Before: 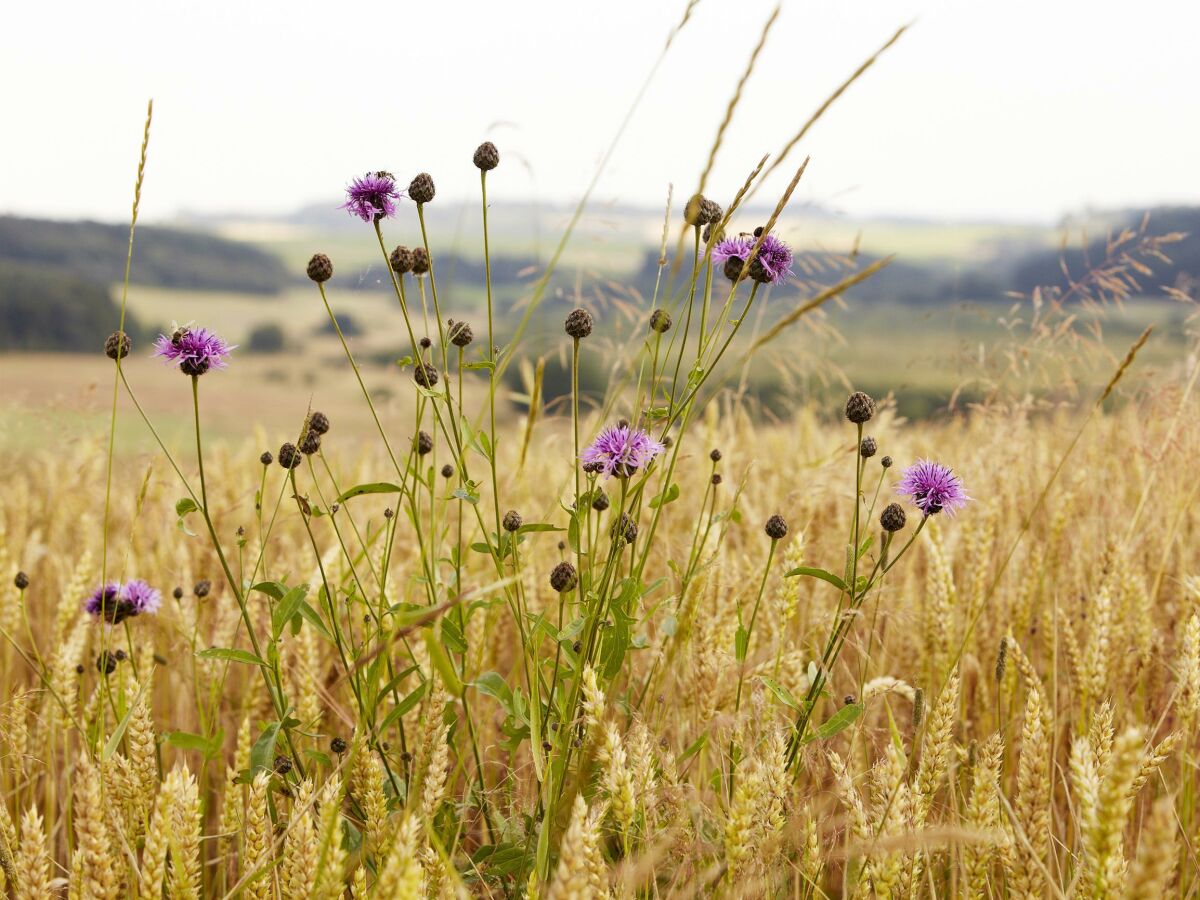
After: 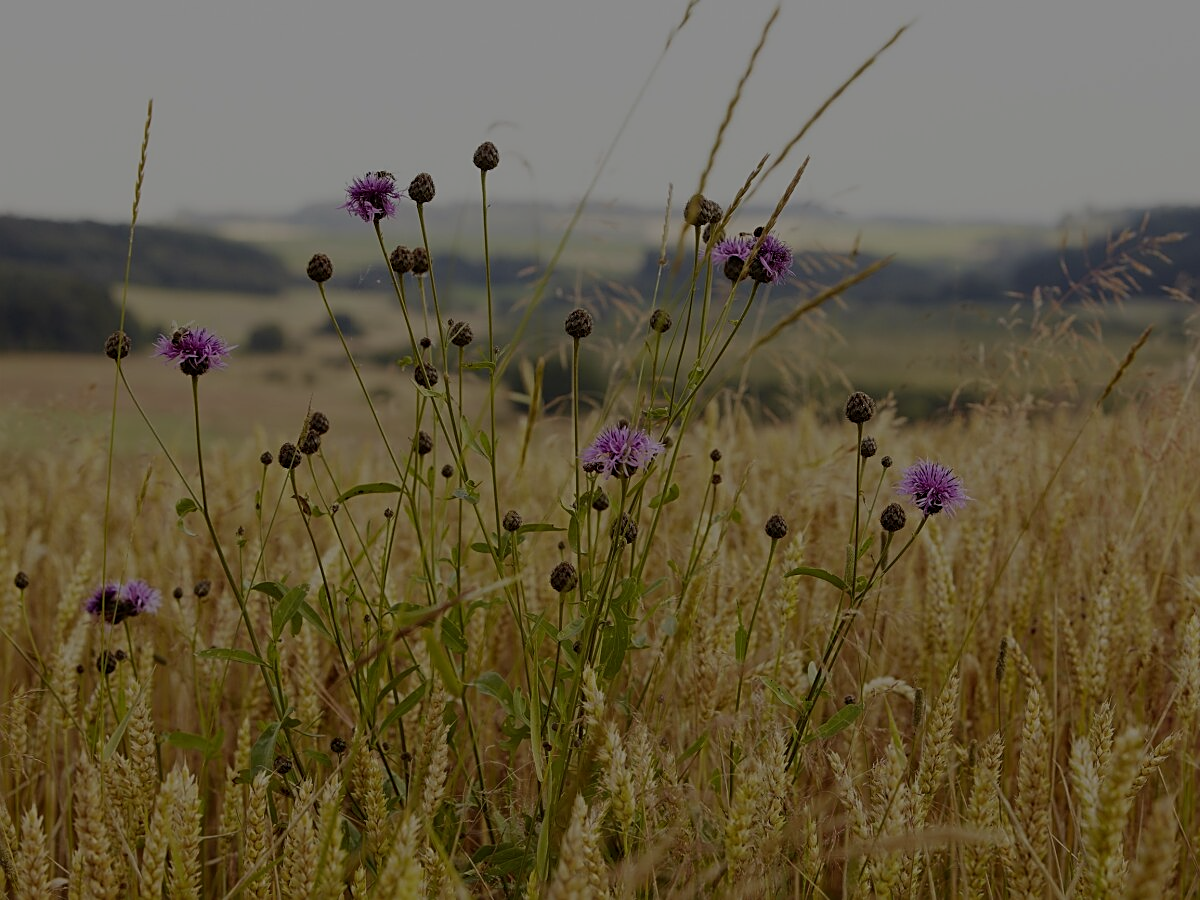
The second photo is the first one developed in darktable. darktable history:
sharpen: on, module defaults
exposure: exposure -1.955 EV, compensate highlight preservation false
